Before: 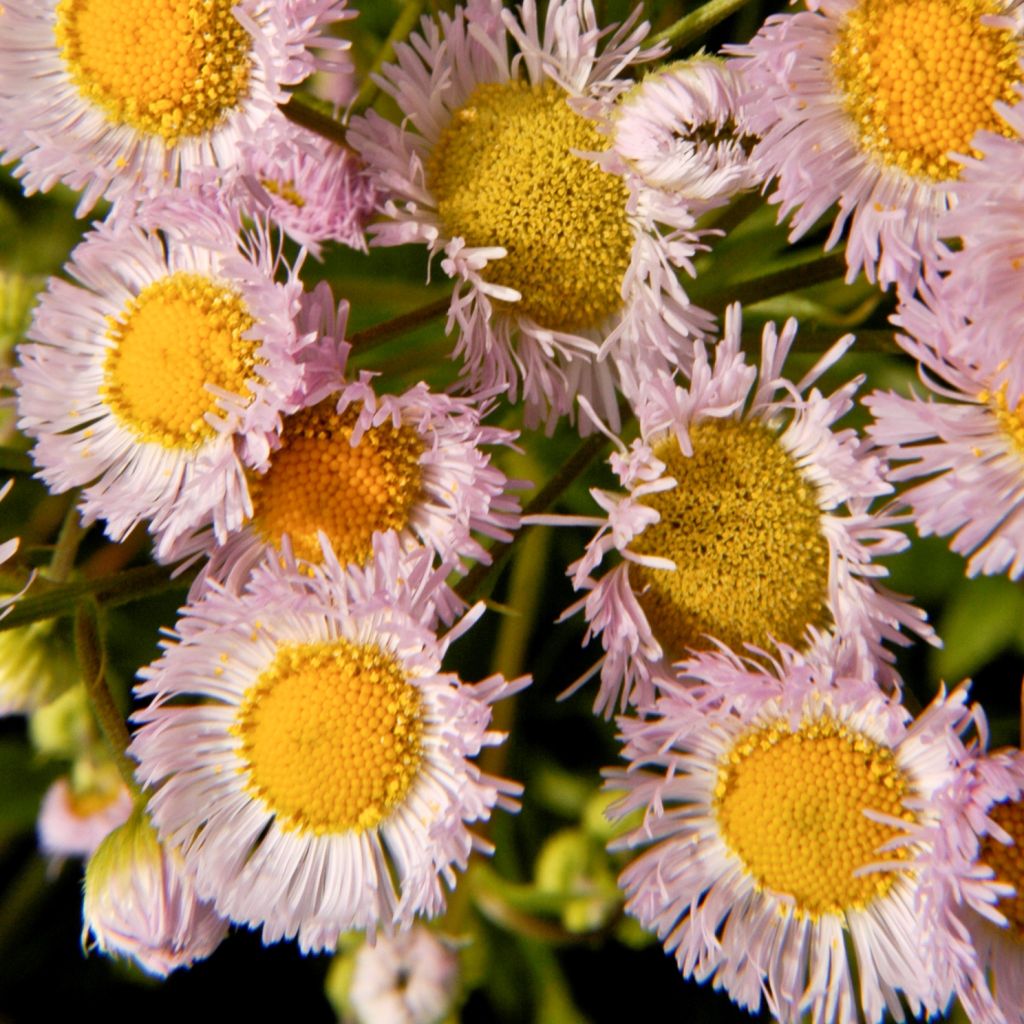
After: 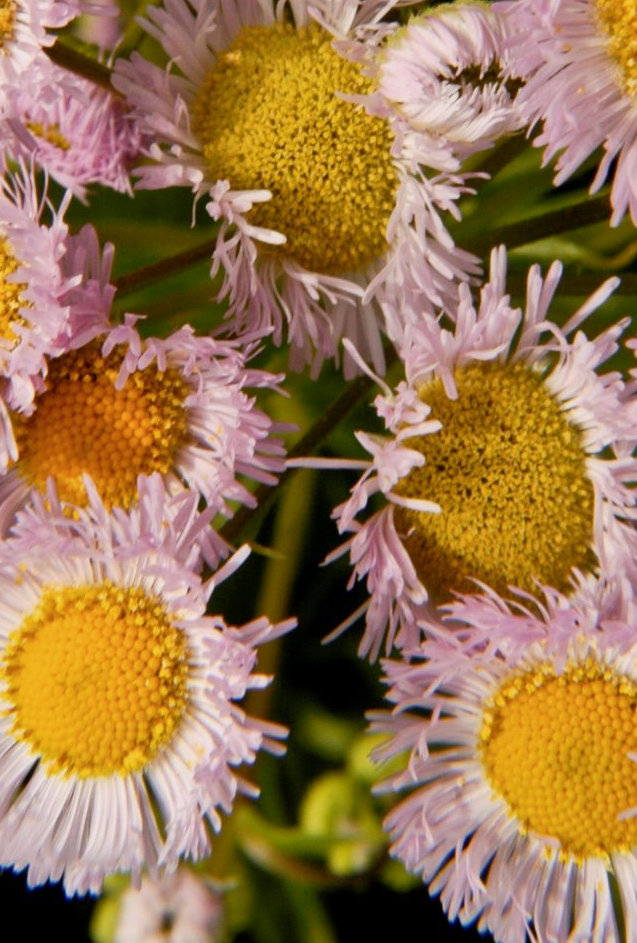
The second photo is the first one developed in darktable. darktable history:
color balance rgb: perceptual saturation grading › global saturation 0.644%, global vibrance 9.778%
crop and rotate: left 23.04%, top 5.633%, right 14.678%, bottom 2.265%
exposure: exposure -0.206 EV, compensate exposure bias true, compensate highlight preservation false
